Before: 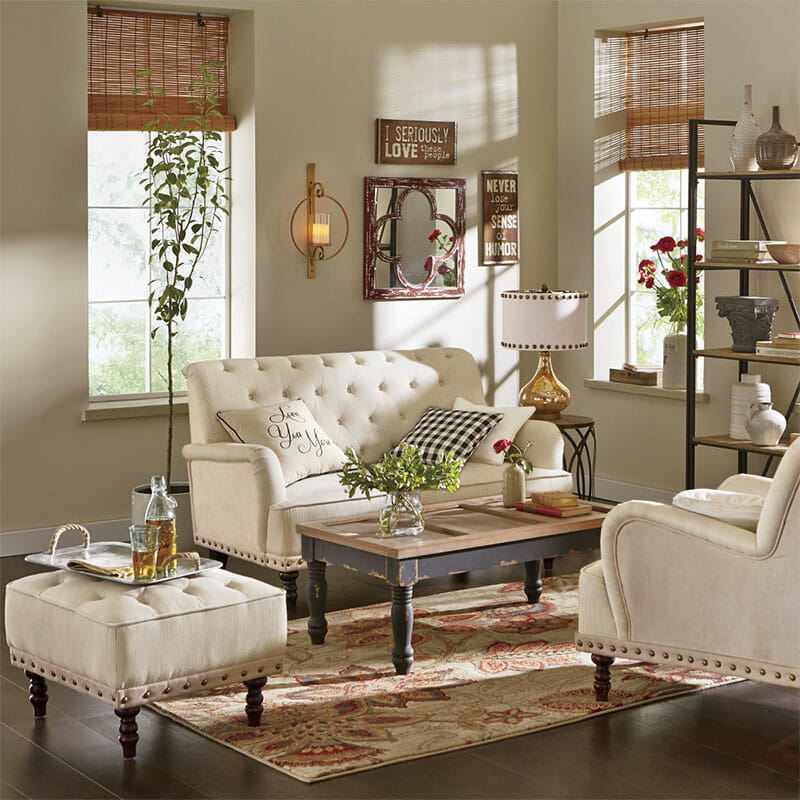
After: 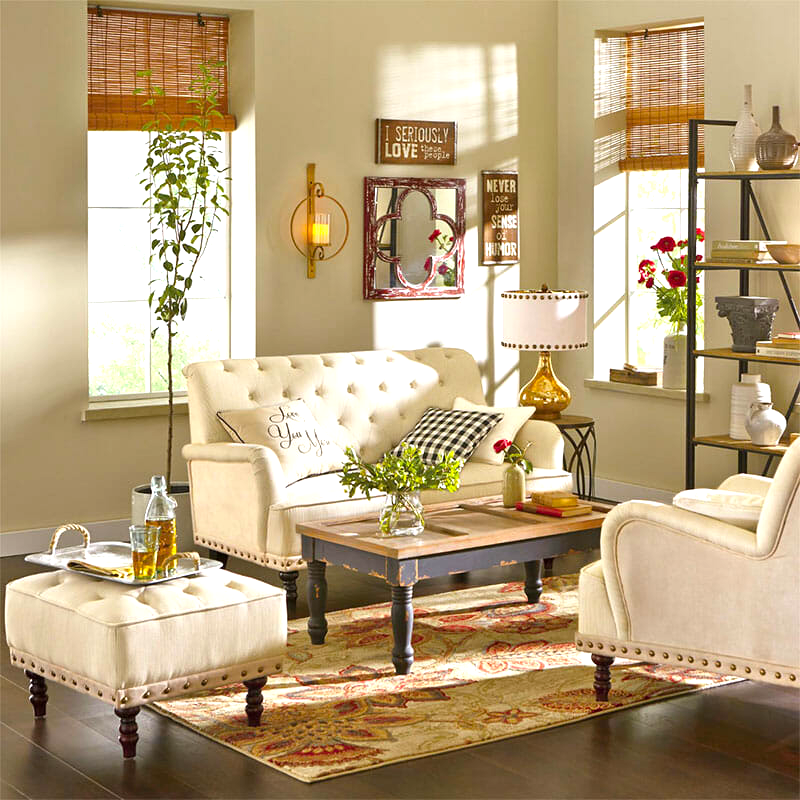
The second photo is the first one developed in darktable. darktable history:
exposure: black level correction 0, exposure 0.7 EV, compensate exposure bias true, compensate highlight preservation false
color balance rgb: perceptual saturation grading › global saturation 30%, global vibrance 20%
